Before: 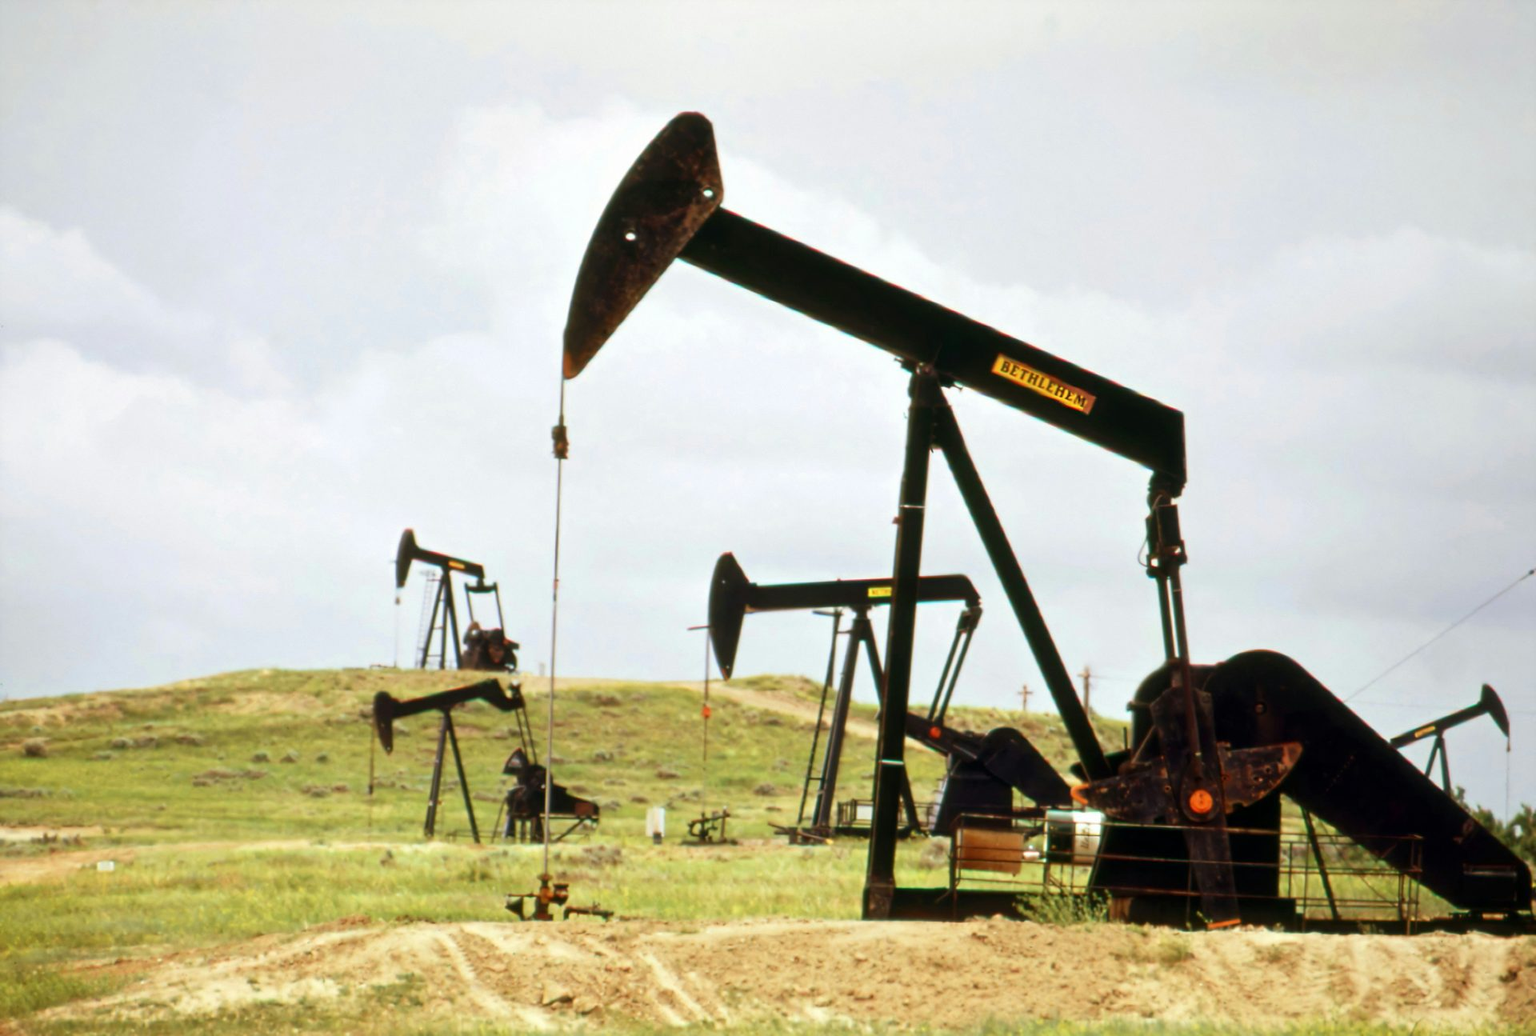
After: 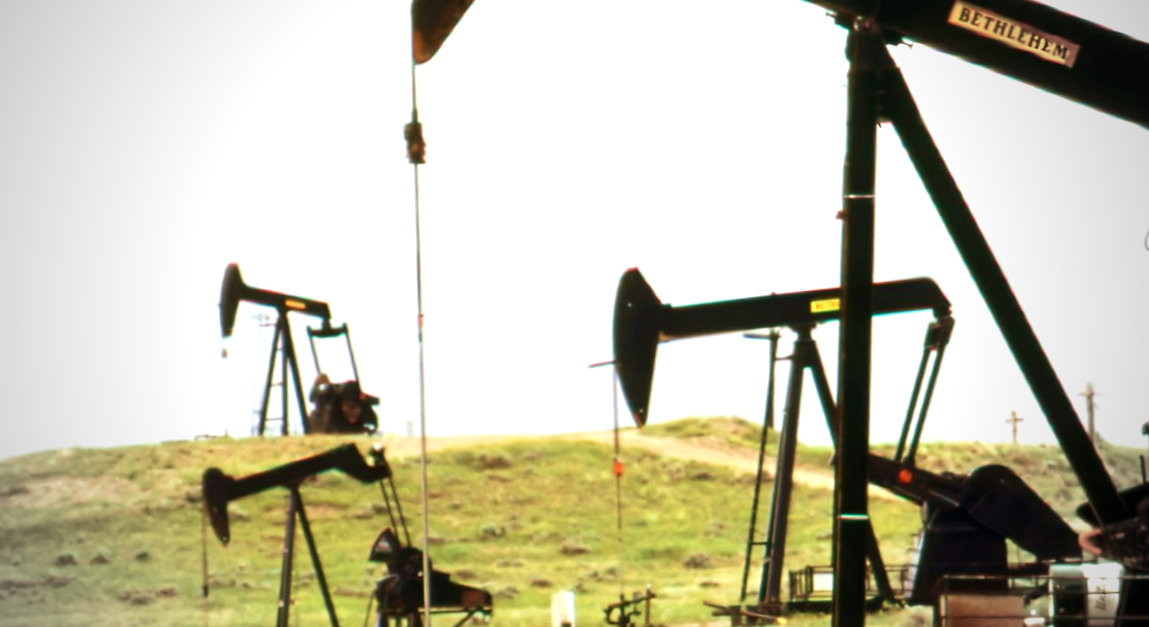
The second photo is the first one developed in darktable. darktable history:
exposure: exposure 0.078 EV, compensate highlight preservation false
crop: left 13.312%, top 31.28%, right 24.627%, bottom 15.582%
tone equalizer: -8 EV -0.417 EV, -7 EV -0.389 EV, -6 EV -0.333 EV, -5 EV -0.222 EV, -3 EV 0.222 EV, -2 EV 0.333 EV, -1 EV 0.389 EV, +0 EV 0.417 EV, edges refinement/feathering 500, mask exposure compensation -1.57 EV, preserve details no
rotate and perspective: rotation -3.52°, crop left 0.036, crop right 0.964, crop top 0.081, crop bottom 0.919
vignetting: fall-off start 67.15%, brightness -0.442, saturation -0.691, width/height ratio 1.011, unbound false
velvia: on, module defaults
white balance: red 1, blue 1
